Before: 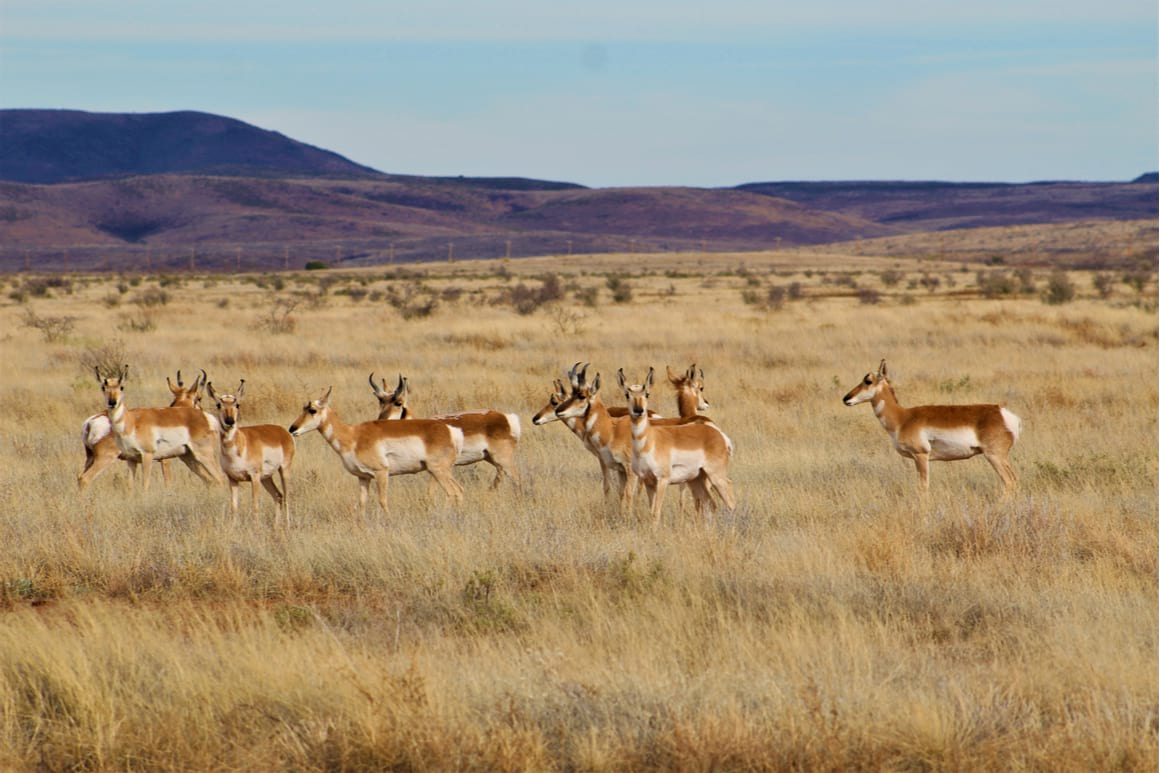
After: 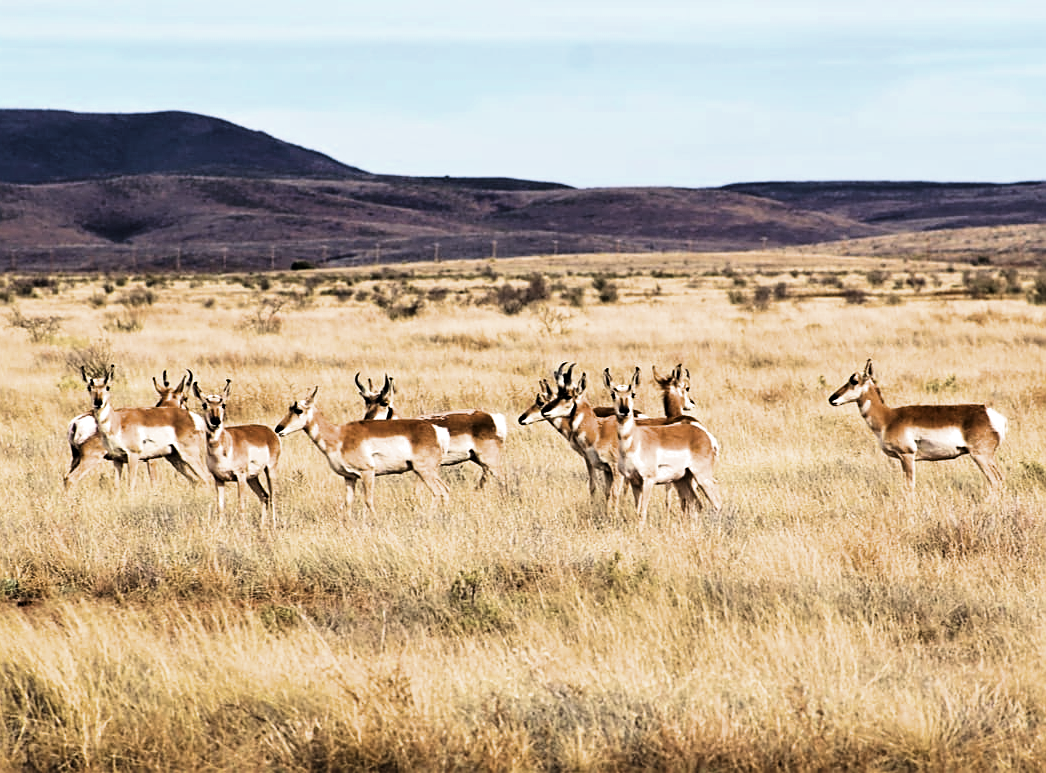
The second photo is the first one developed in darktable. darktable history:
crop and rotate: left 1.333%, right 8.428%
exposure: black level correction 0, exposure 1.107 EV, compensate exposure bias true, compensate highlight preservation false
levels: levels [0, 0.618, 1]
sharpen: on, module defaults
filmic rgb: black relative exposure -4.07 EV, white relative exposure 2.99 EV, hardness 3.01, contrast 1.388
